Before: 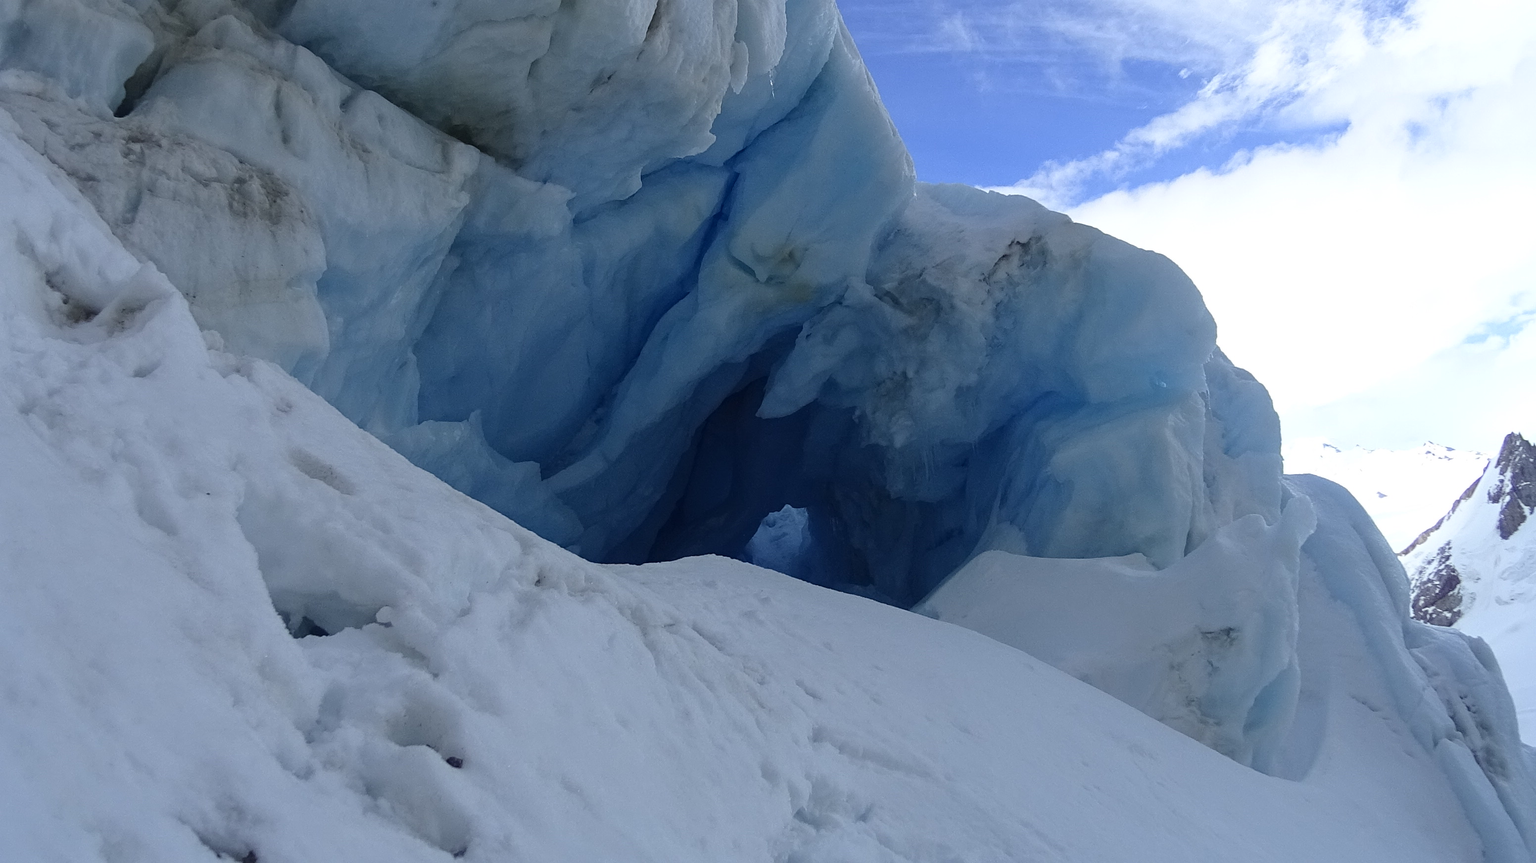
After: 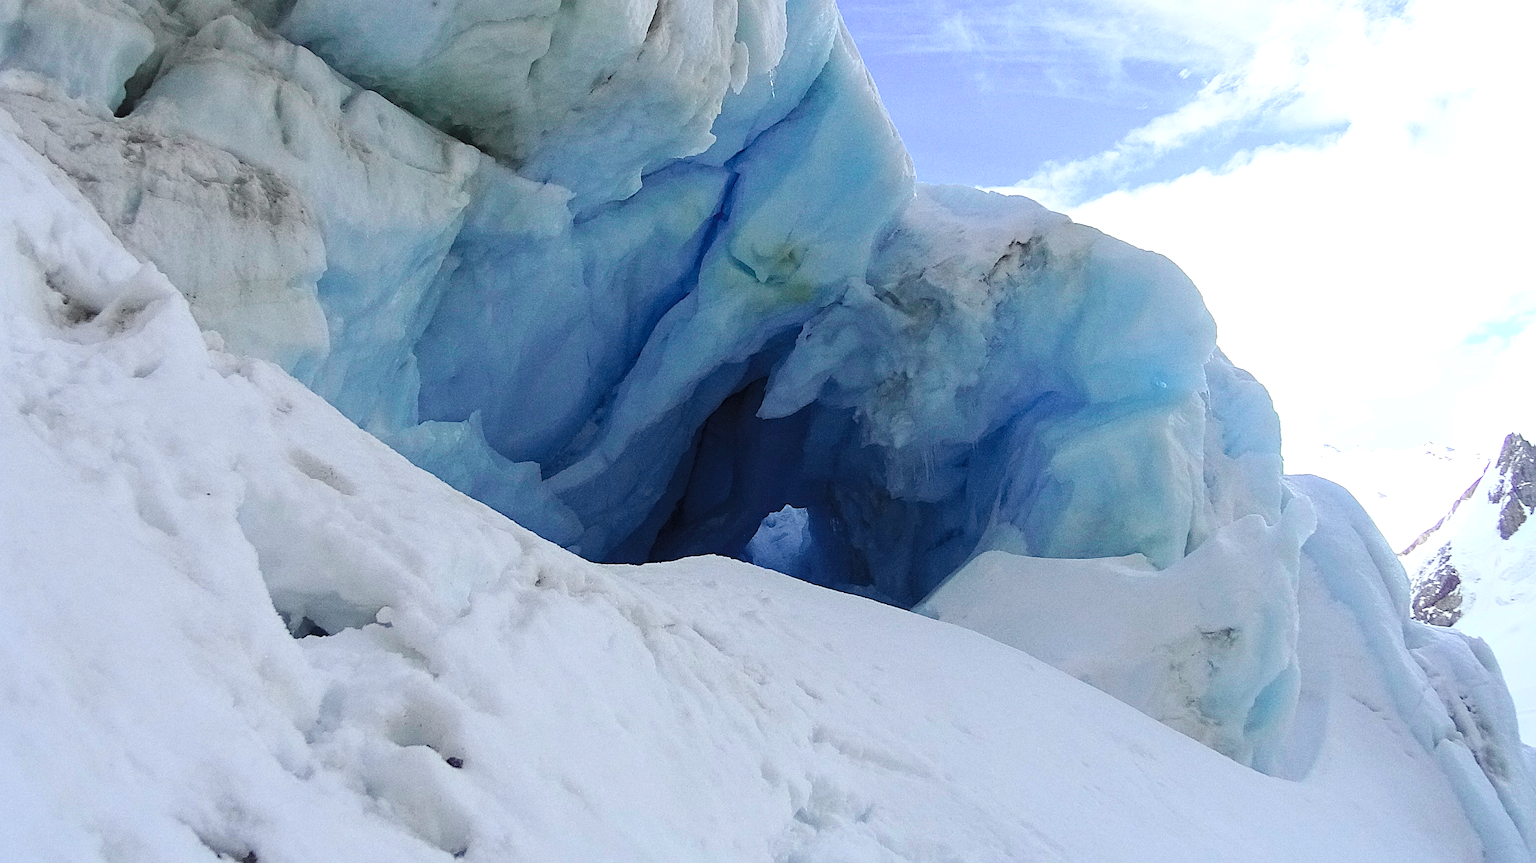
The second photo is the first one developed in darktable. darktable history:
levels: black 3.83%, white 90.64%, levels [0.044, 0.416, 0.908]
tone curve: curves: ch0 [(0, 0) (0.131, 0.116) (0.316, 0.345) (0.501, 0.584) (0.629, 0.732) (0.812, 0.888) (1, 0.974)]; ch1 [(0, 0) (0.366, 0.367) (0.475, 0.453) (0.494, 0.497) (0.504, 0.503) (0.553, 0.584) (1, 1)]; ch2 [(0, 0) (0.333, 0.346) (0.375, 0.375) (0.424, 0.43) (0.476, 0.492) (0.502, 0.501) (0.533, 0.556) (0.566, 0.599) (0.614, 0.653) (1, 1)], color space Lab, independent channels, preserve colors none
sharpen: on, module defaults
contrast brightness saturation: contrast -0.08, brightness -0.04, saturation -0.11
grain: on, module defaults
